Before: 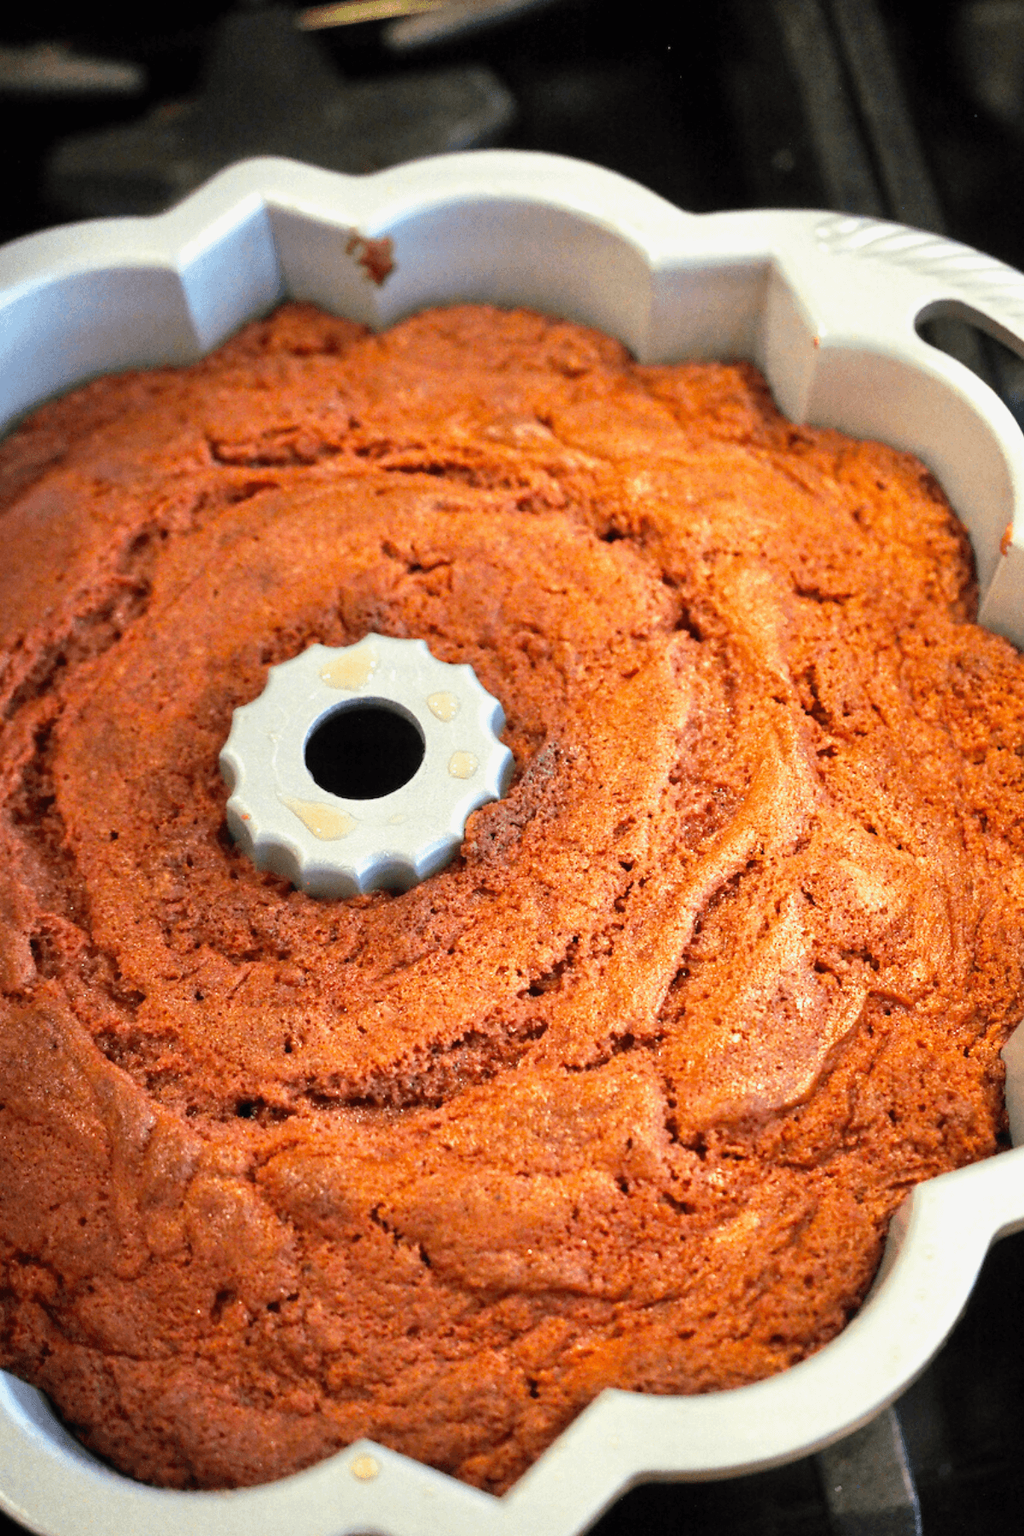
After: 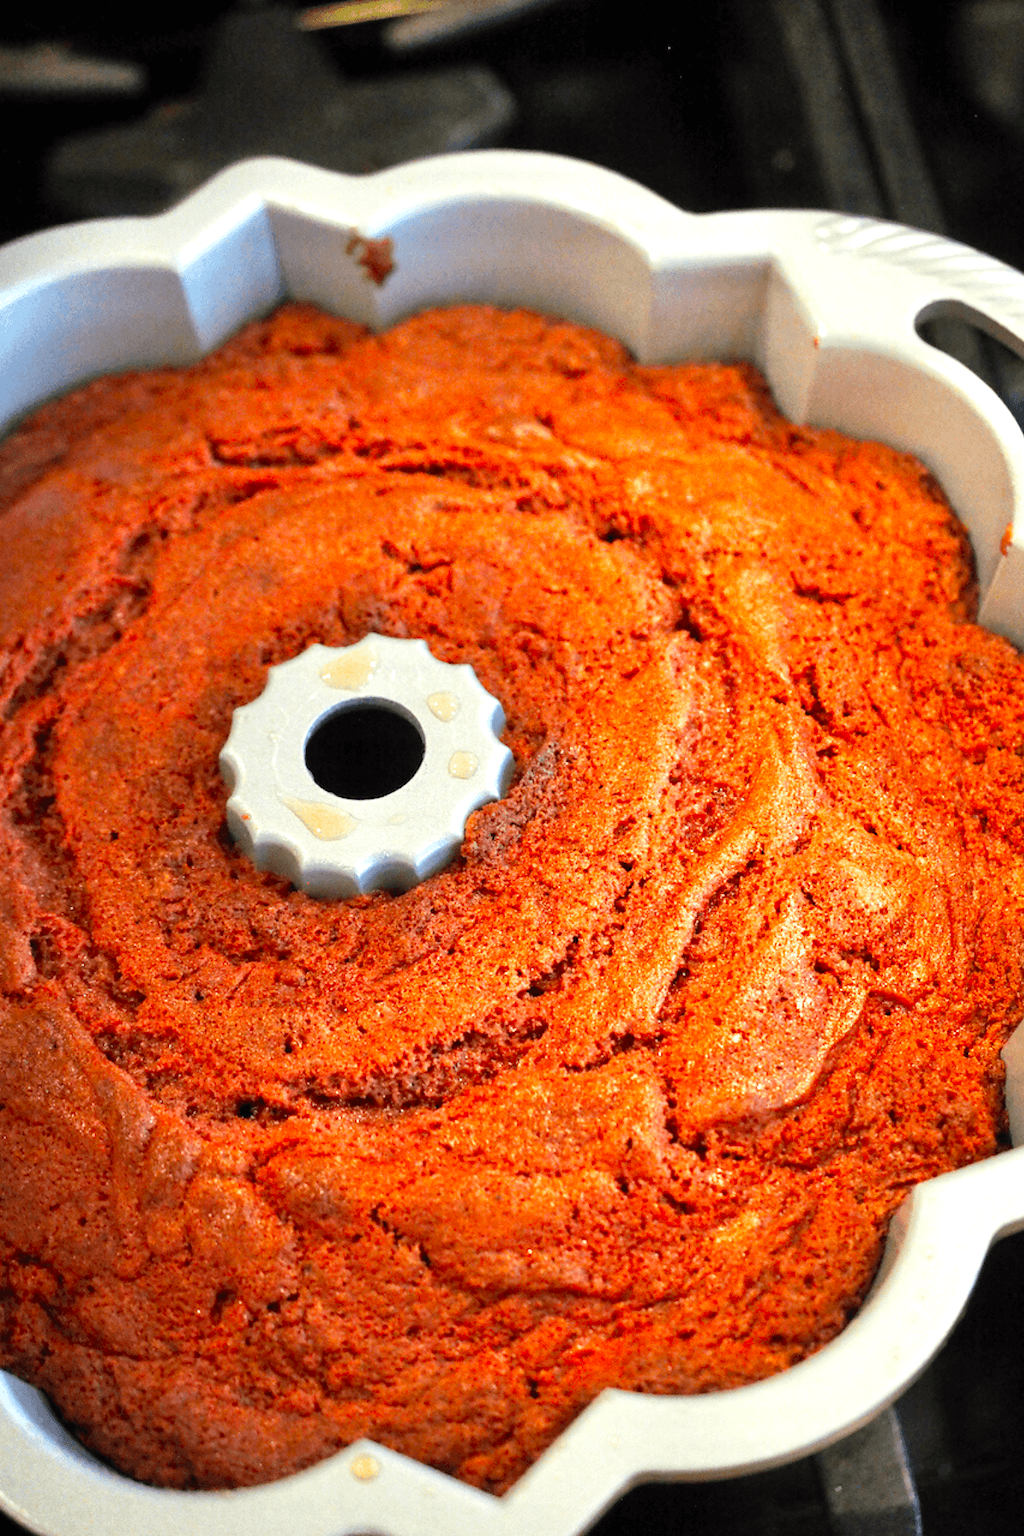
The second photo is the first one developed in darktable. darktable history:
vibrance: vibrance 100%
levels: levels [0, 0.476, 0.951]
